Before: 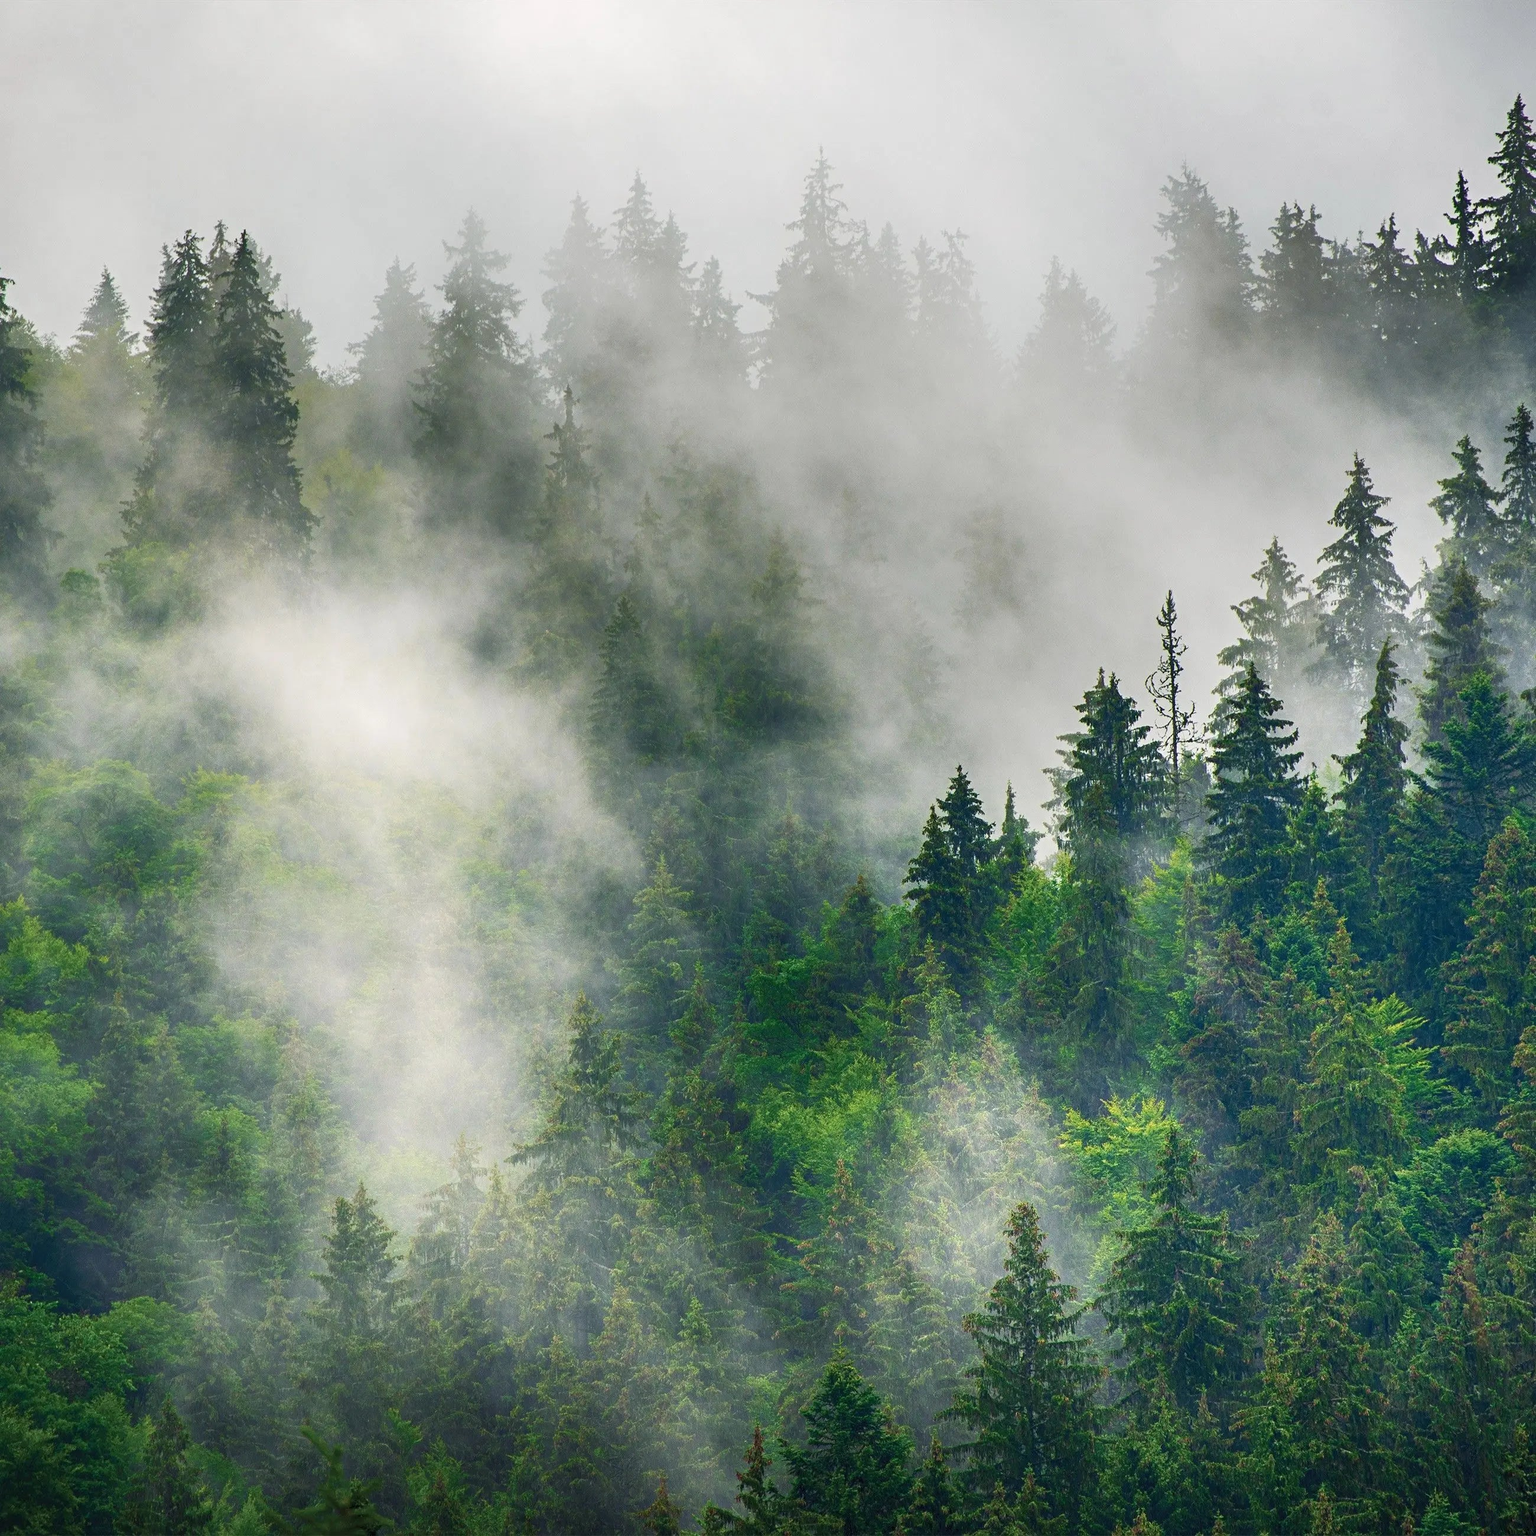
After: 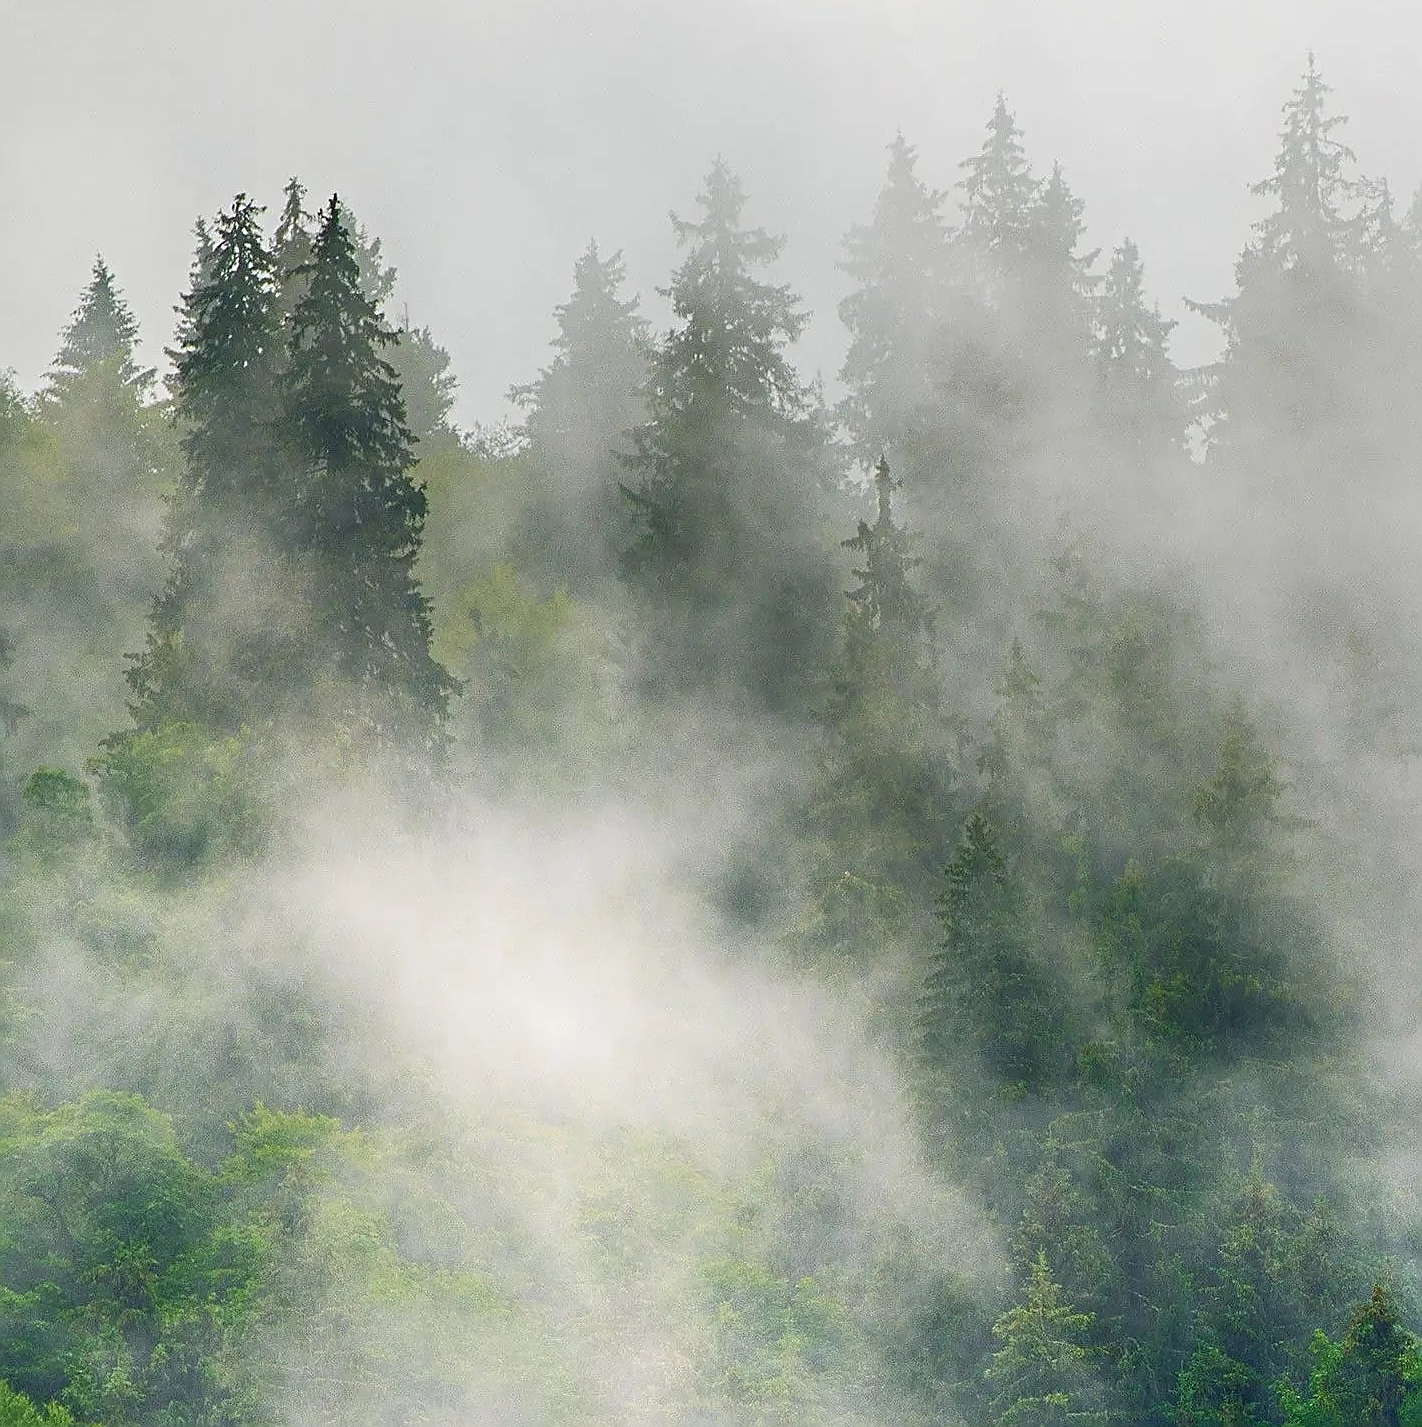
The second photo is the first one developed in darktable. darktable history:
sharpen: radius 1.4, amount 1.25, threshold 0.7
crop and rotate: left 3.047%, top 7.509%, right 42.236%, bottom 37.598%
